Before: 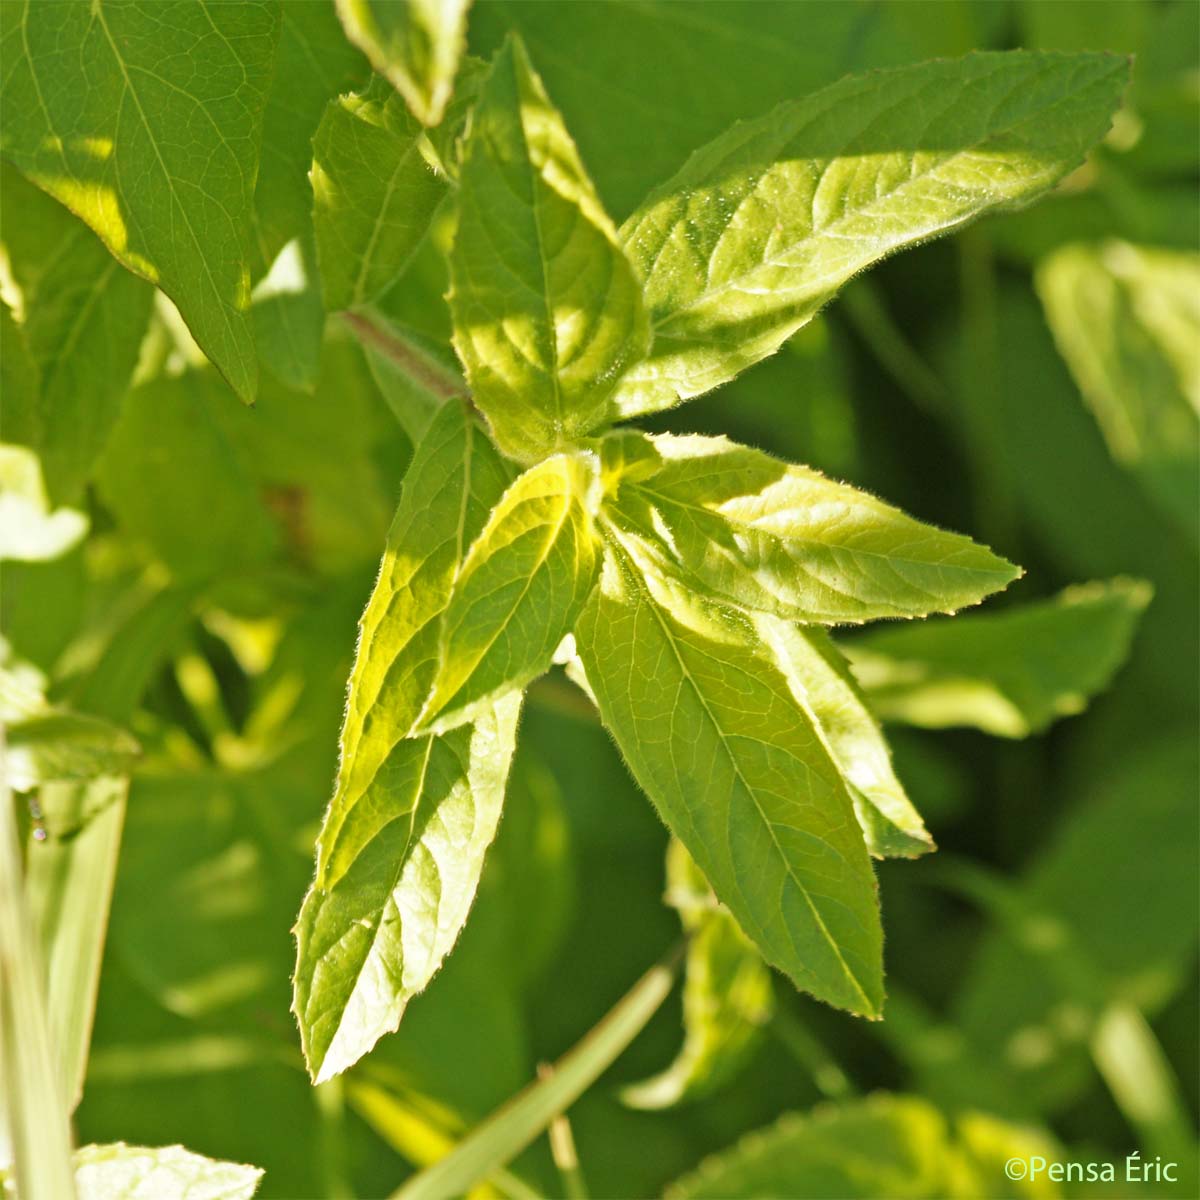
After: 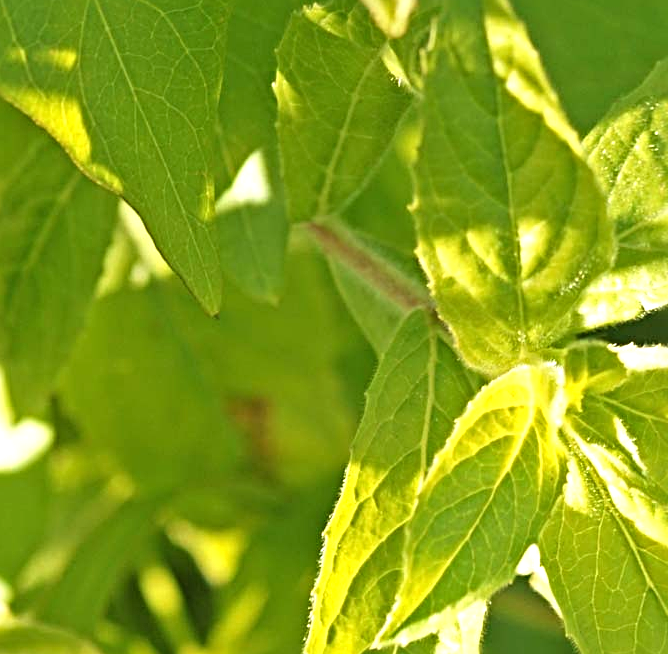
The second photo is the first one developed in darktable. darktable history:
tone equalizer: -8 EV -0.397 EV, -7 EV -0.407 EV, -6 EV -0.311 EV, -5 EV -0.244 EV, -3 EV 0.248 EV, -2 EV 0.323 EV, -1 EV 0.387 EV, +0 EV 0.41 EV
crop and rotate: left 3.061%, top 7.483%, right 41.229%, bottom 37.964%
sharpen: radius 3.971
